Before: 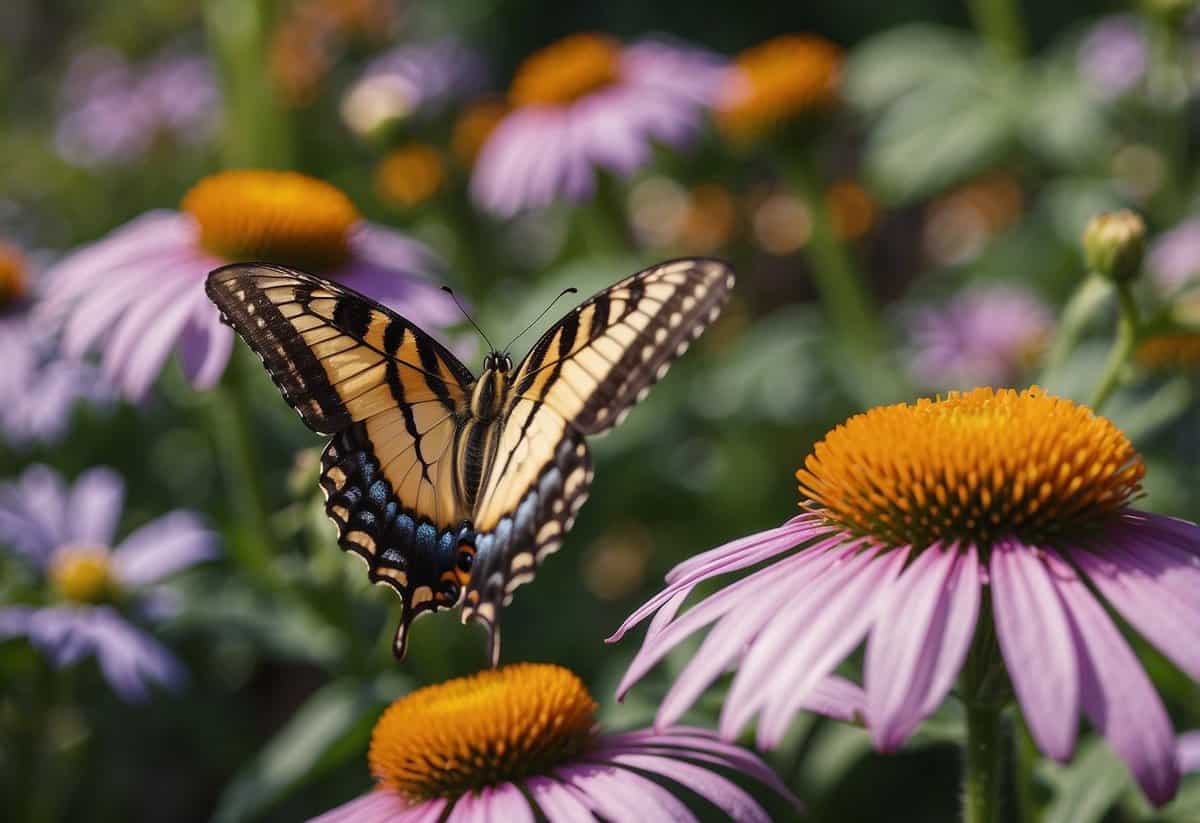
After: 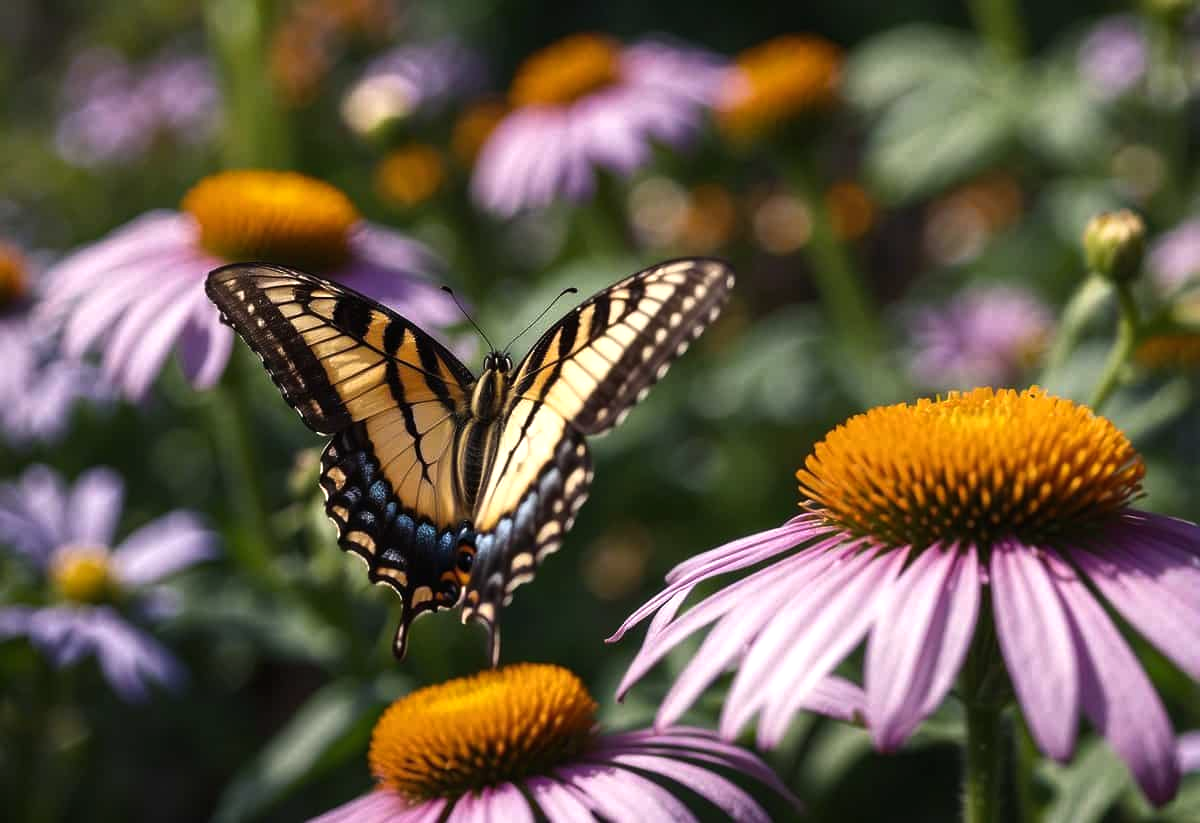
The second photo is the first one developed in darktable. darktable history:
color balance rgb: perceptual saturation grading › global saturation 1.708%, perceptual saturation grading › highlights -2.654%, perceptual saturation grading › mid-tones 3.304%, perceptual saturation grading › shadows 6.772%, perceptual brilliance grading › global brilliance 15.029%, perceptual brilliance grading › shadows -34.906%
